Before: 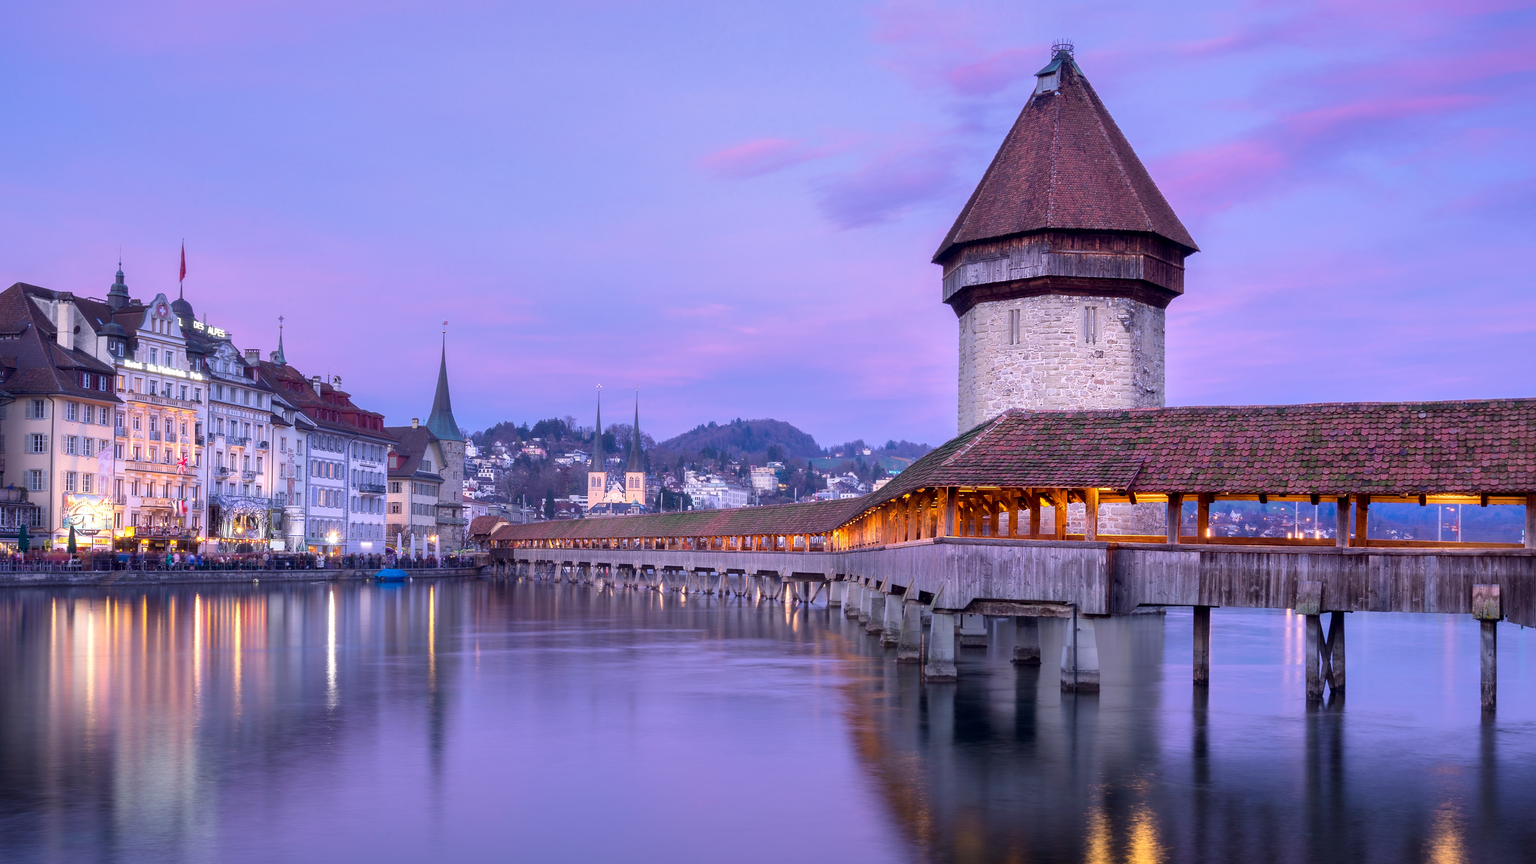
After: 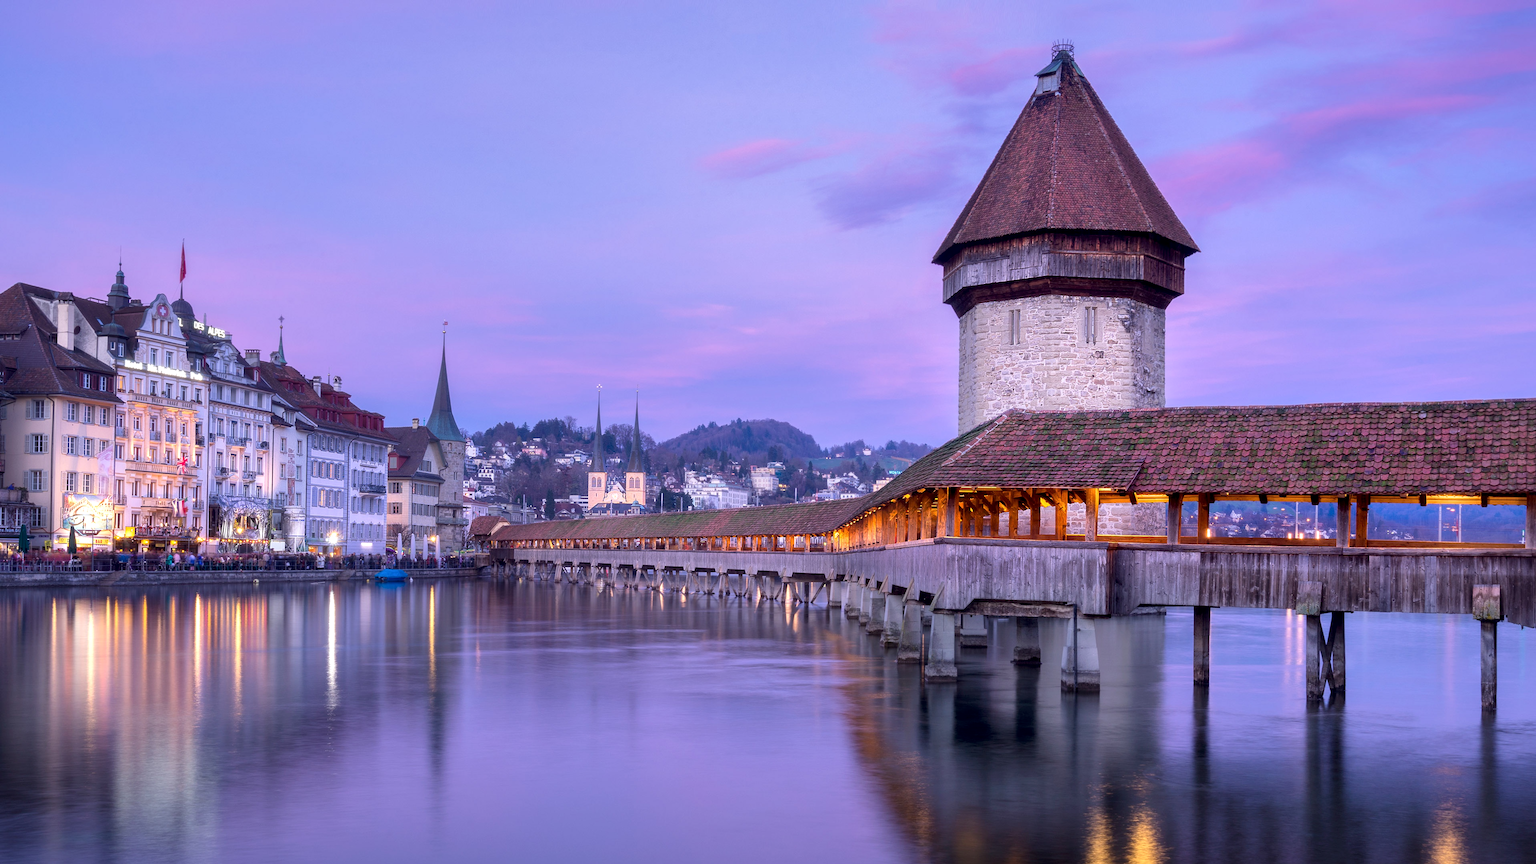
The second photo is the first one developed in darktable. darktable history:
local contrast: highlights 104%, shadows 98%, detail 119%, midtone range 0.2
